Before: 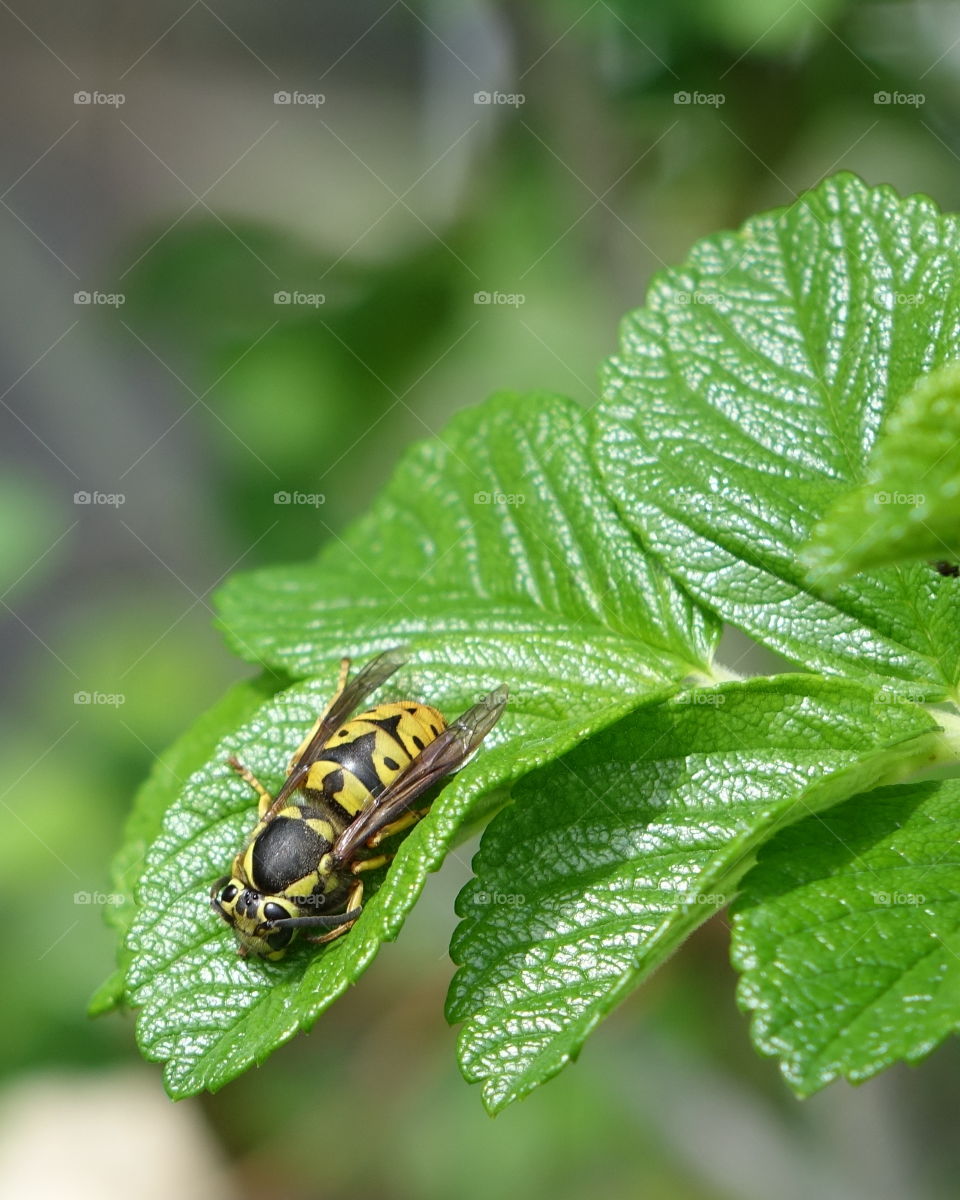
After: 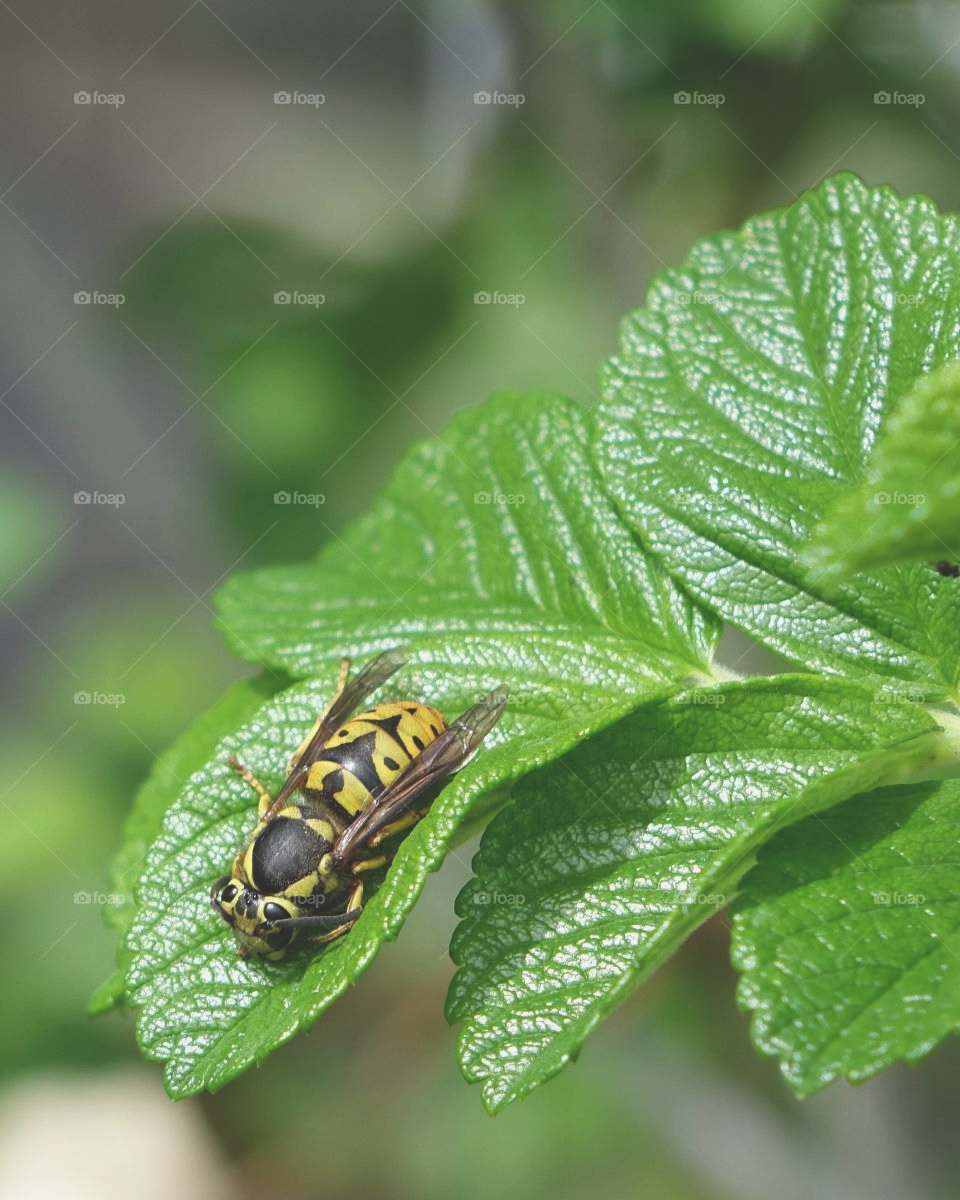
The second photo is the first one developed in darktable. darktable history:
exposure: black level correction -0.026, exposure -0.117 EV, compensate exposure bias true, compensate highlight preservation false
